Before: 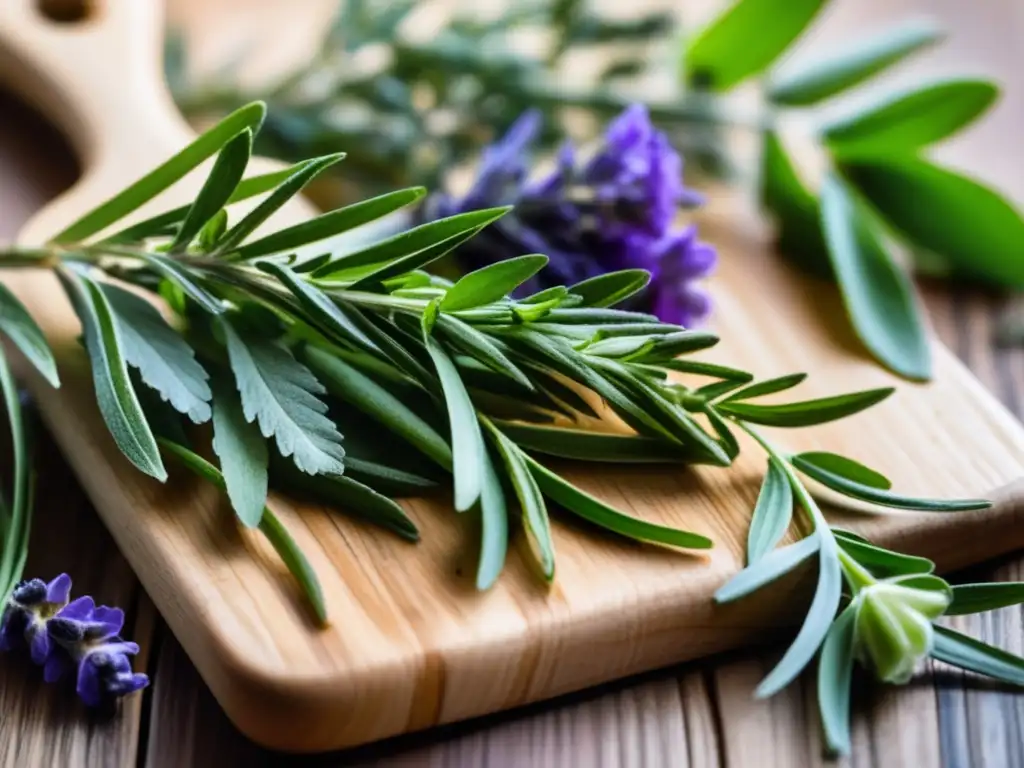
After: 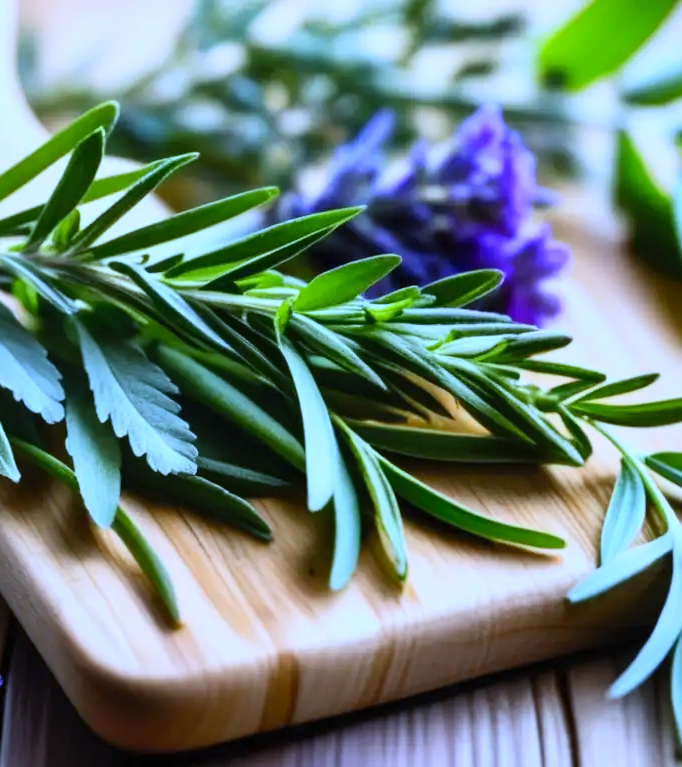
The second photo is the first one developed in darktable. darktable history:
white balance: red 0.871, blue 1.249
exposure: exposure -0.116 EV, compensate exposure bias true, compensate highlight preservation false
contrast brightness saturation: contrast 0.2, brightness 0.16, saturation 0.22
tone equalizer: on, module defaults
crop and rotate: left 14.436%, right 18.898%
